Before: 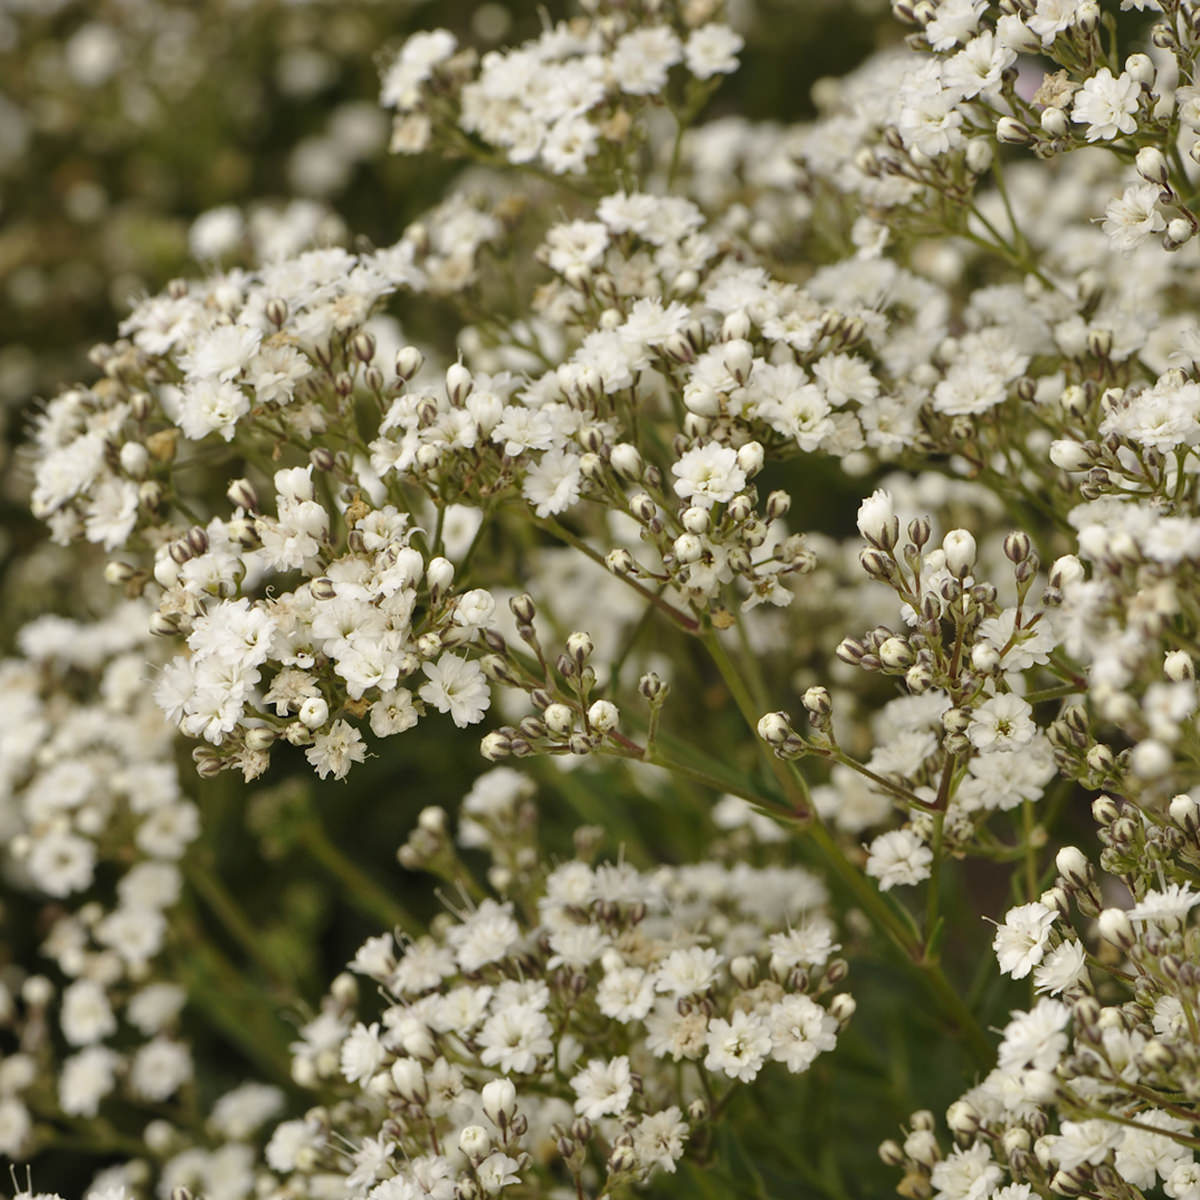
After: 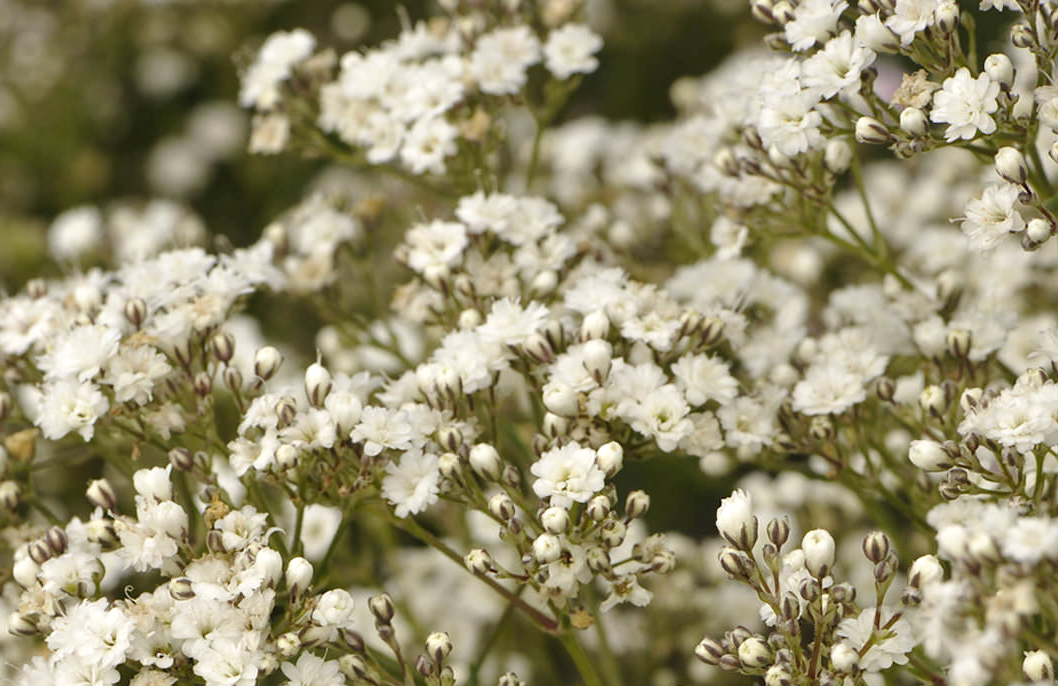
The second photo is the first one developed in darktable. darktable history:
crop and rotate: left 11.812%, bottom 42.776%
levels: levels [0, 0.476, 0.951]
